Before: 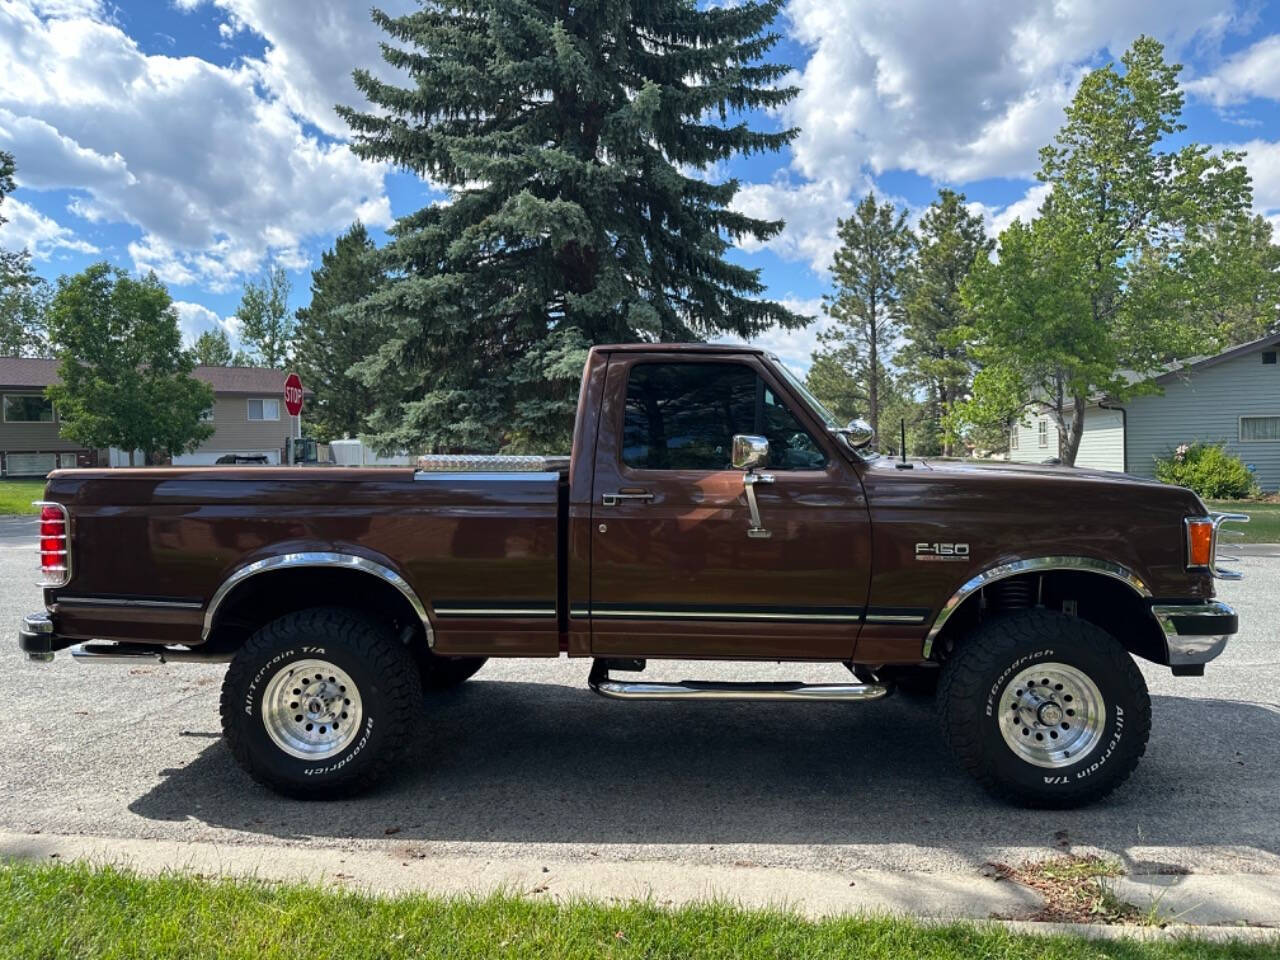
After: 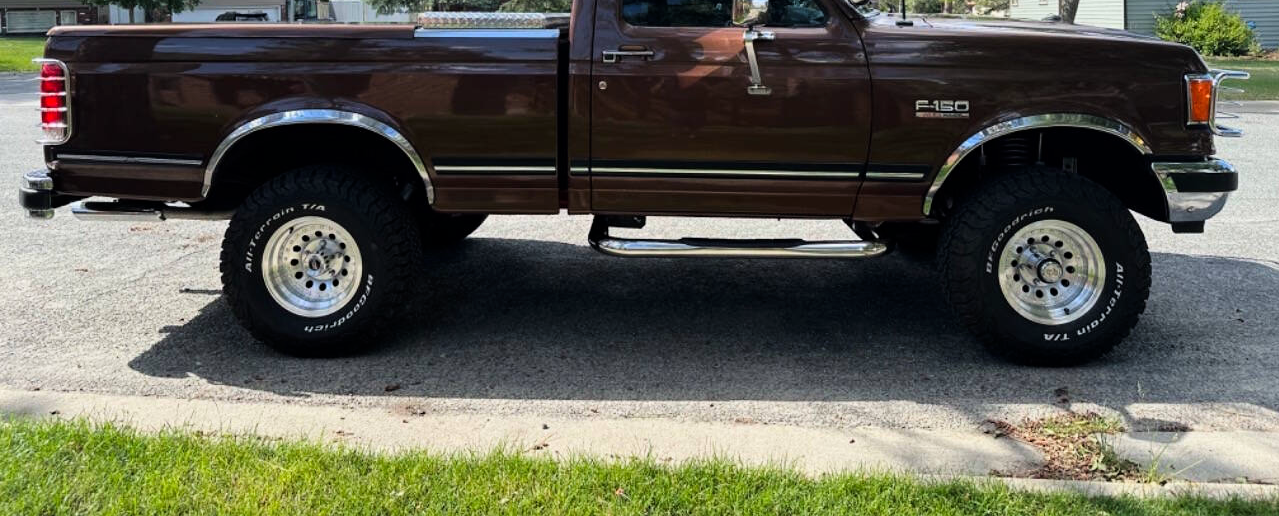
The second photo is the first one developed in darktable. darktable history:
tone curve: curves: ch0 [(0, 0) (0.004, 0.001) (0.133, 0.112) (0.325, 0.362) (0.832, 0.893) (1, 1)], color space Lab, linked channels, preserve colors none
crop and rotate: top 46.237%
exposure: exposure -0.177 EV, compensate highlight preservation false
shadows and highlights: radius 93.07, shadows -14.46, white point adjustment 0.23, highlights 31.48, compress 48.23%, highlights color adjustment 52.79%, soften with gaussian
